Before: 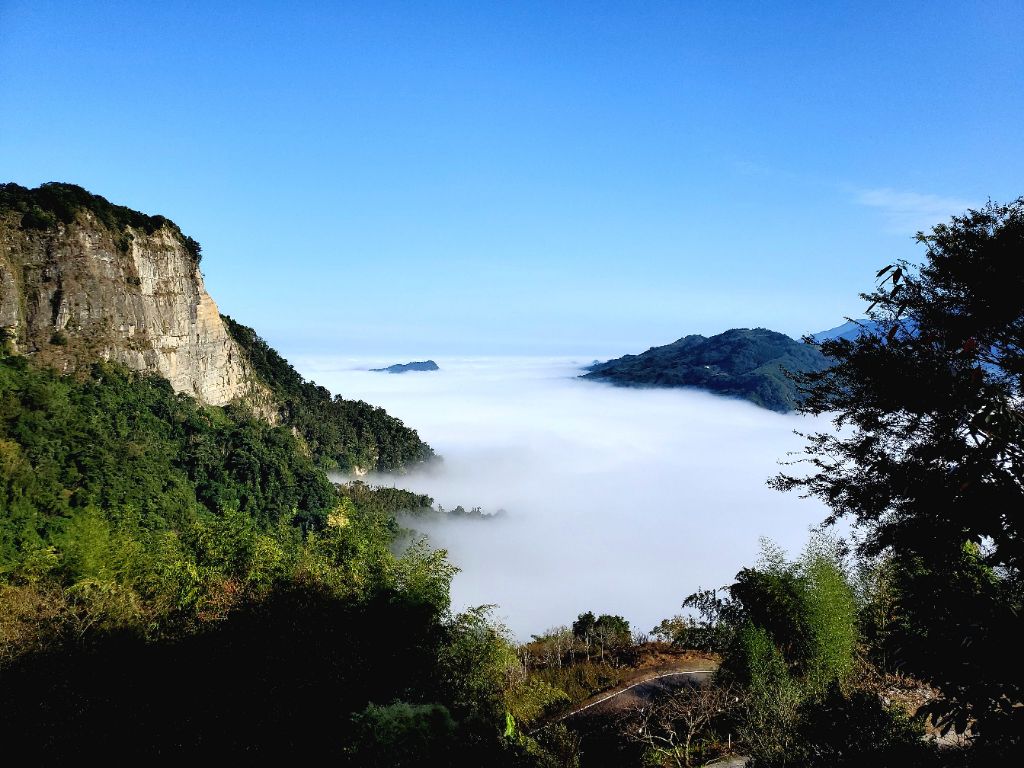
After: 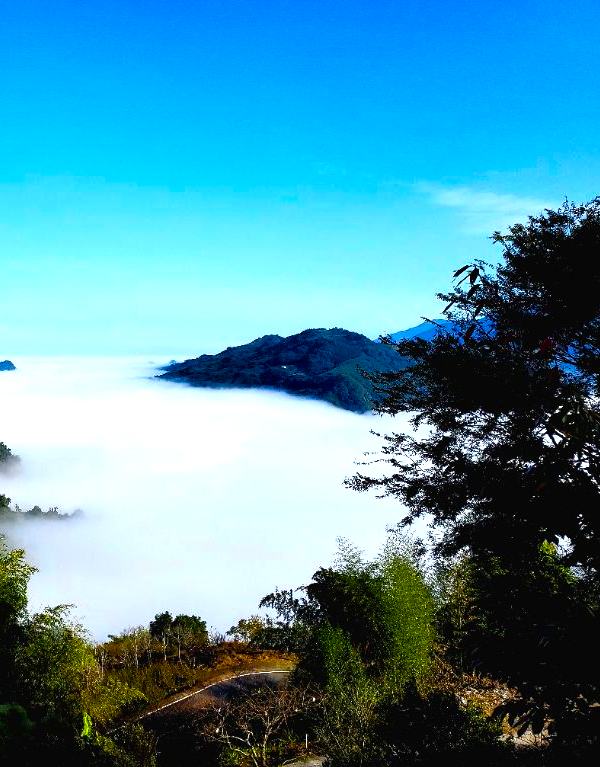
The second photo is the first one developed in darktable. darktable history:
crop: left 41.402%
color balance rgb: linear chroma grading › global chroma 9%, perceptual saturation grading › global saturation 36%, perceptual saturation grading › shadows 35%, perceptual brilliance grading › global brilliance 15%, perceptual brilliance grading › shadows -35%, global vibrance 15%
